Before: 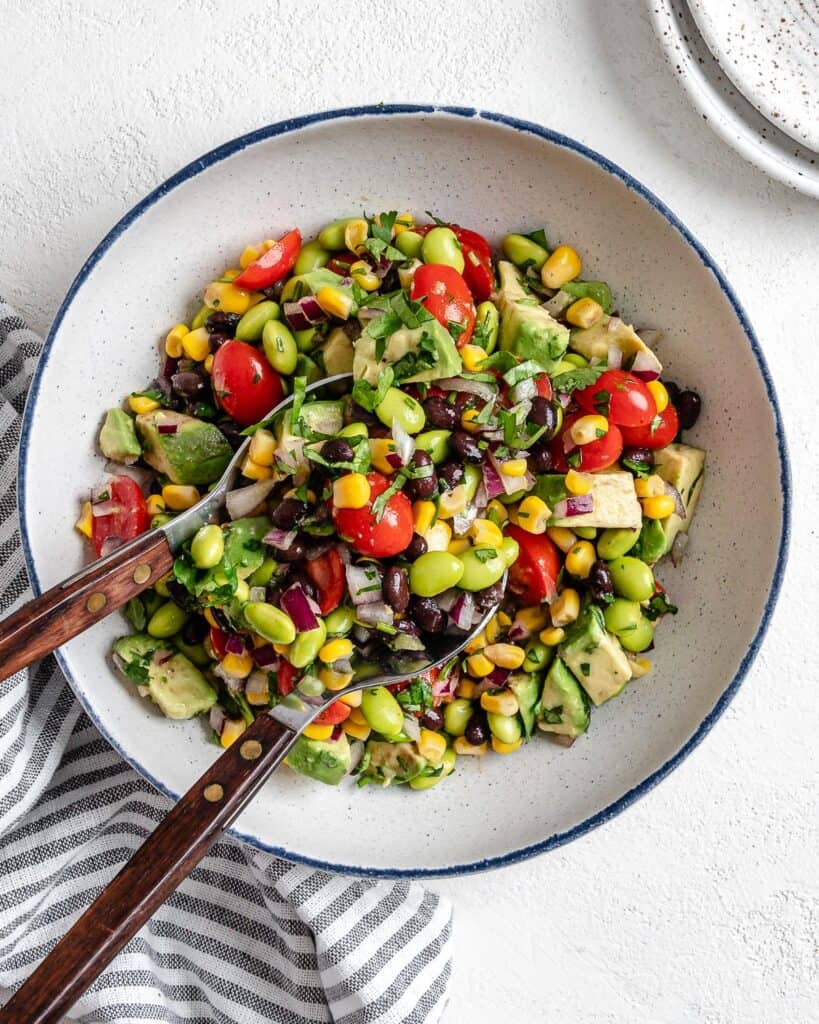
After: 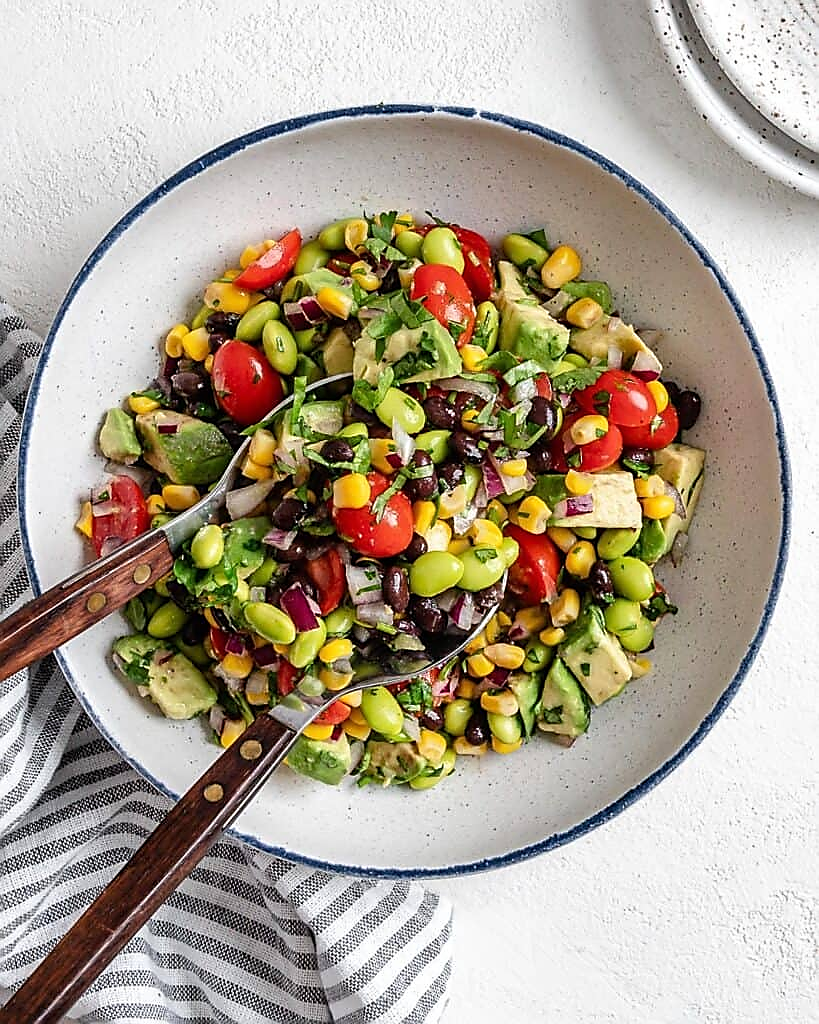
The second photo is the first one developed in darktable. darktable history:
sharpen: radius 1.364, amount 1.232, threshold 0.848
